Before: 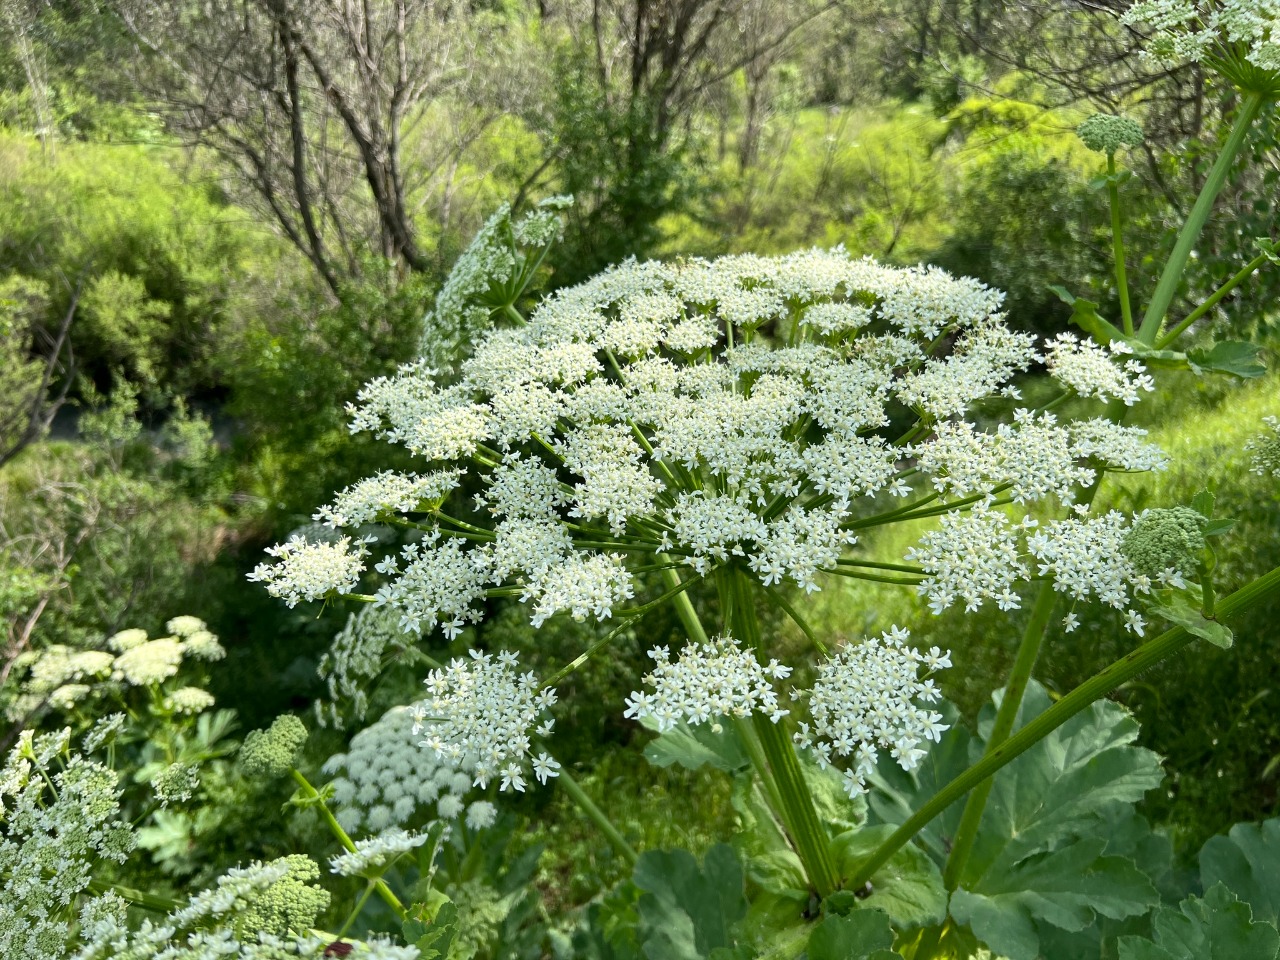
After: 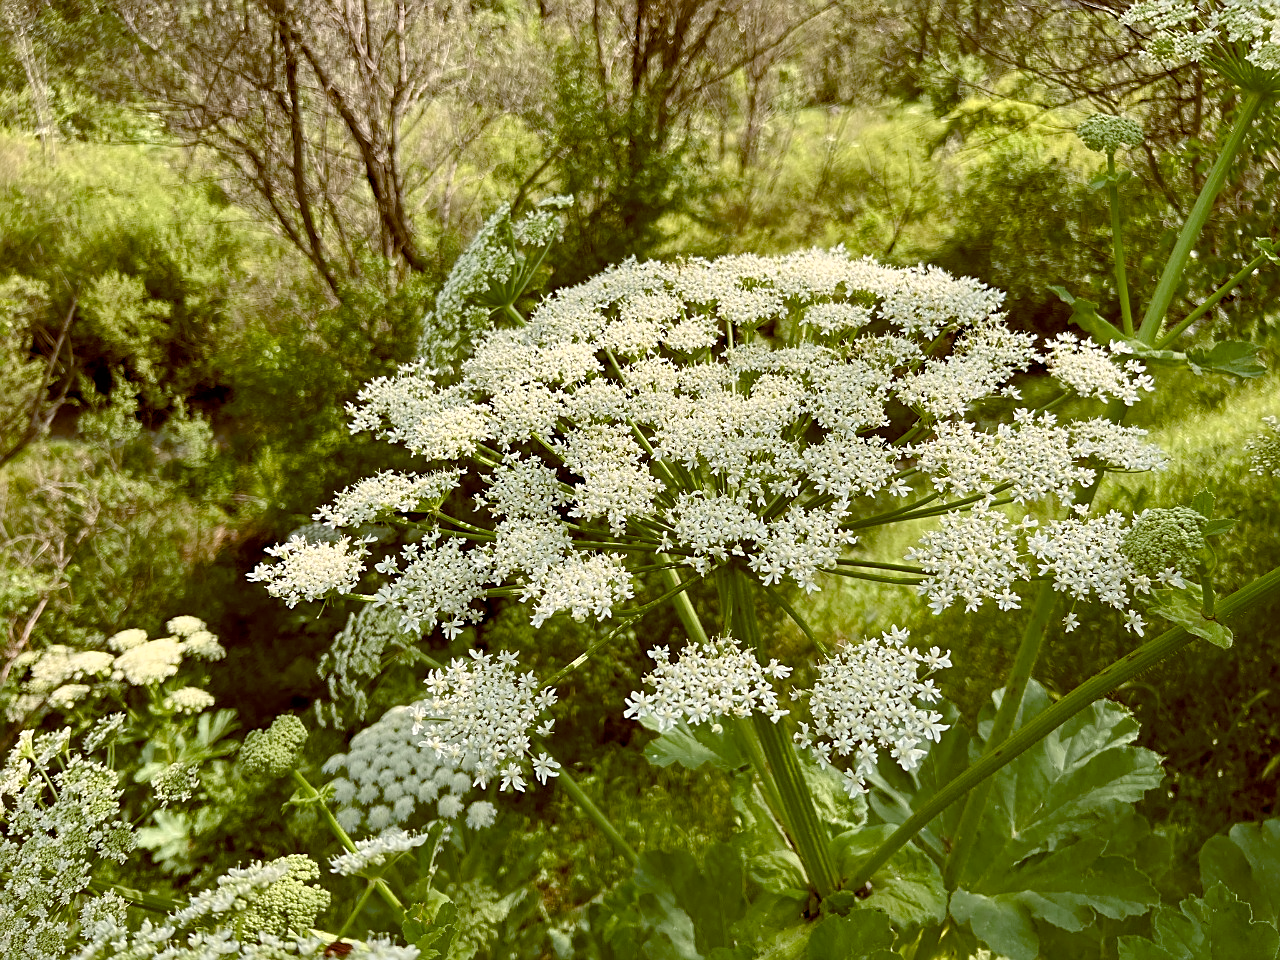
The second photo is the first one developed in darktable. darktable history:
sharpen: on, module defaults
color balance rgb: highlights gain › chroma 3.062%, highlights gain › hue 60.05°, global offset › chroma 0.393%, global offset › hue 31.11°, perceptual saturation grading › global saturation 20%, perceptual saturation grading › highlights -49.402%, perceptual saturation grading › shadows 25.869%, global vibrance 20%
